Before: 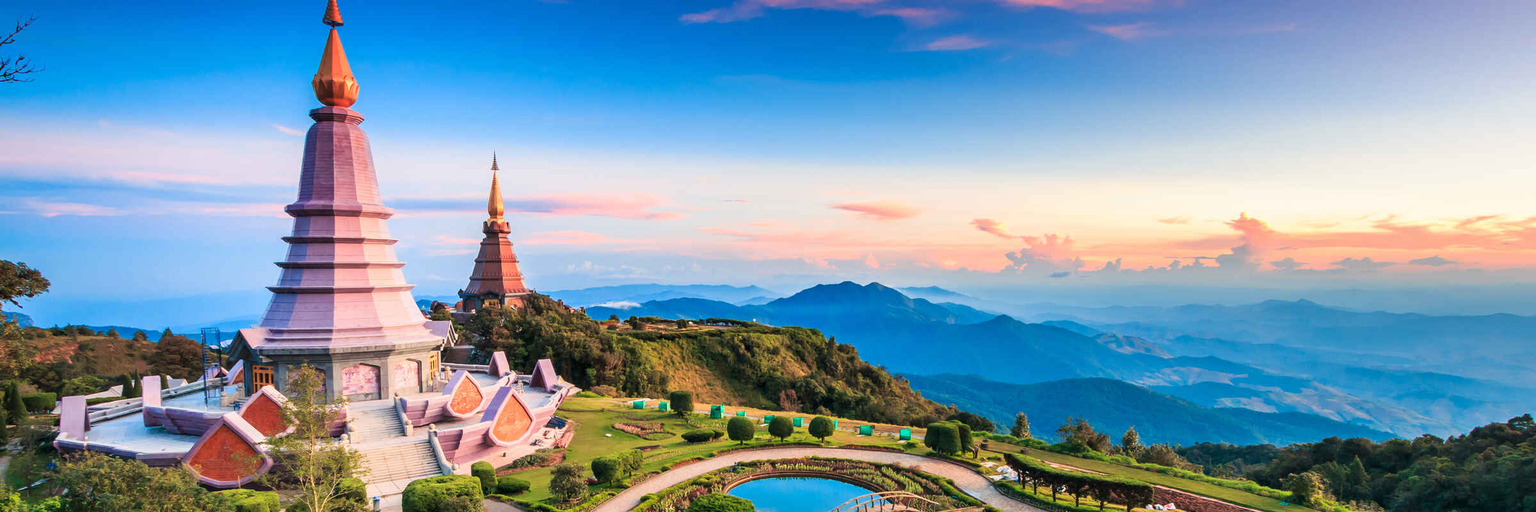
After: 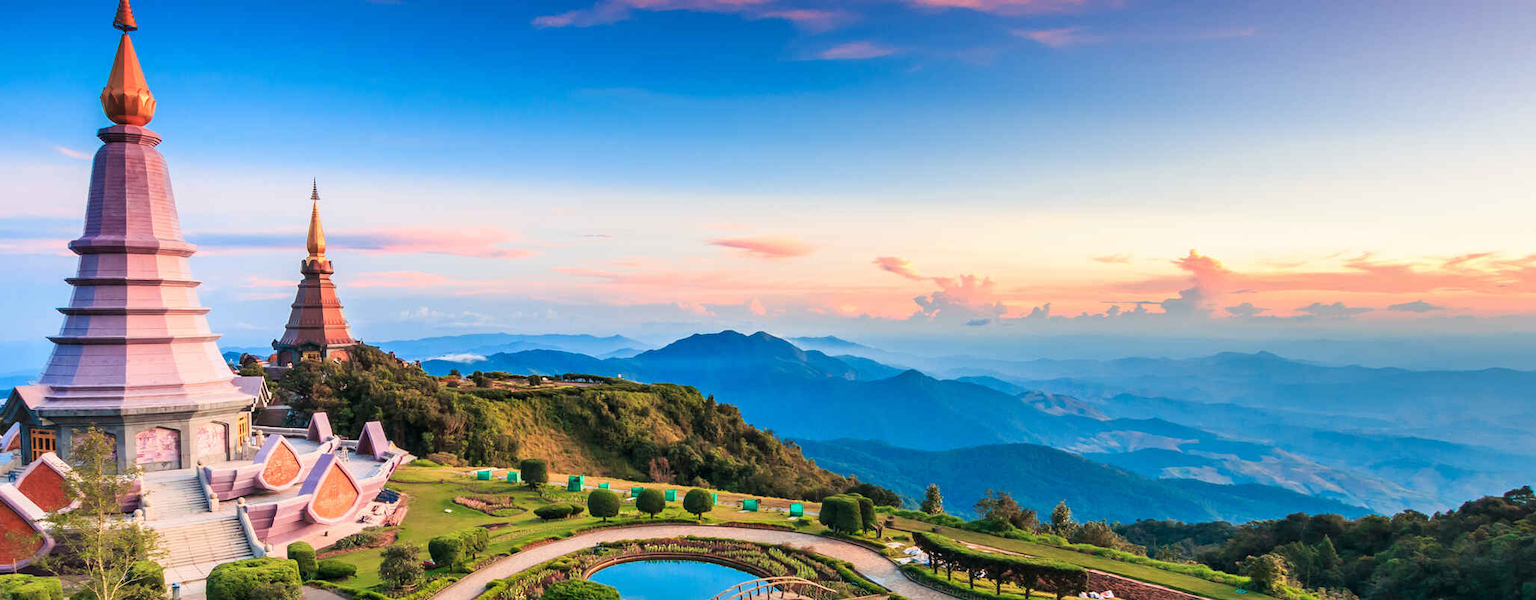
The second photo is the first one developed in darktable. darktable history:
crop and rotate: left 14.757%
